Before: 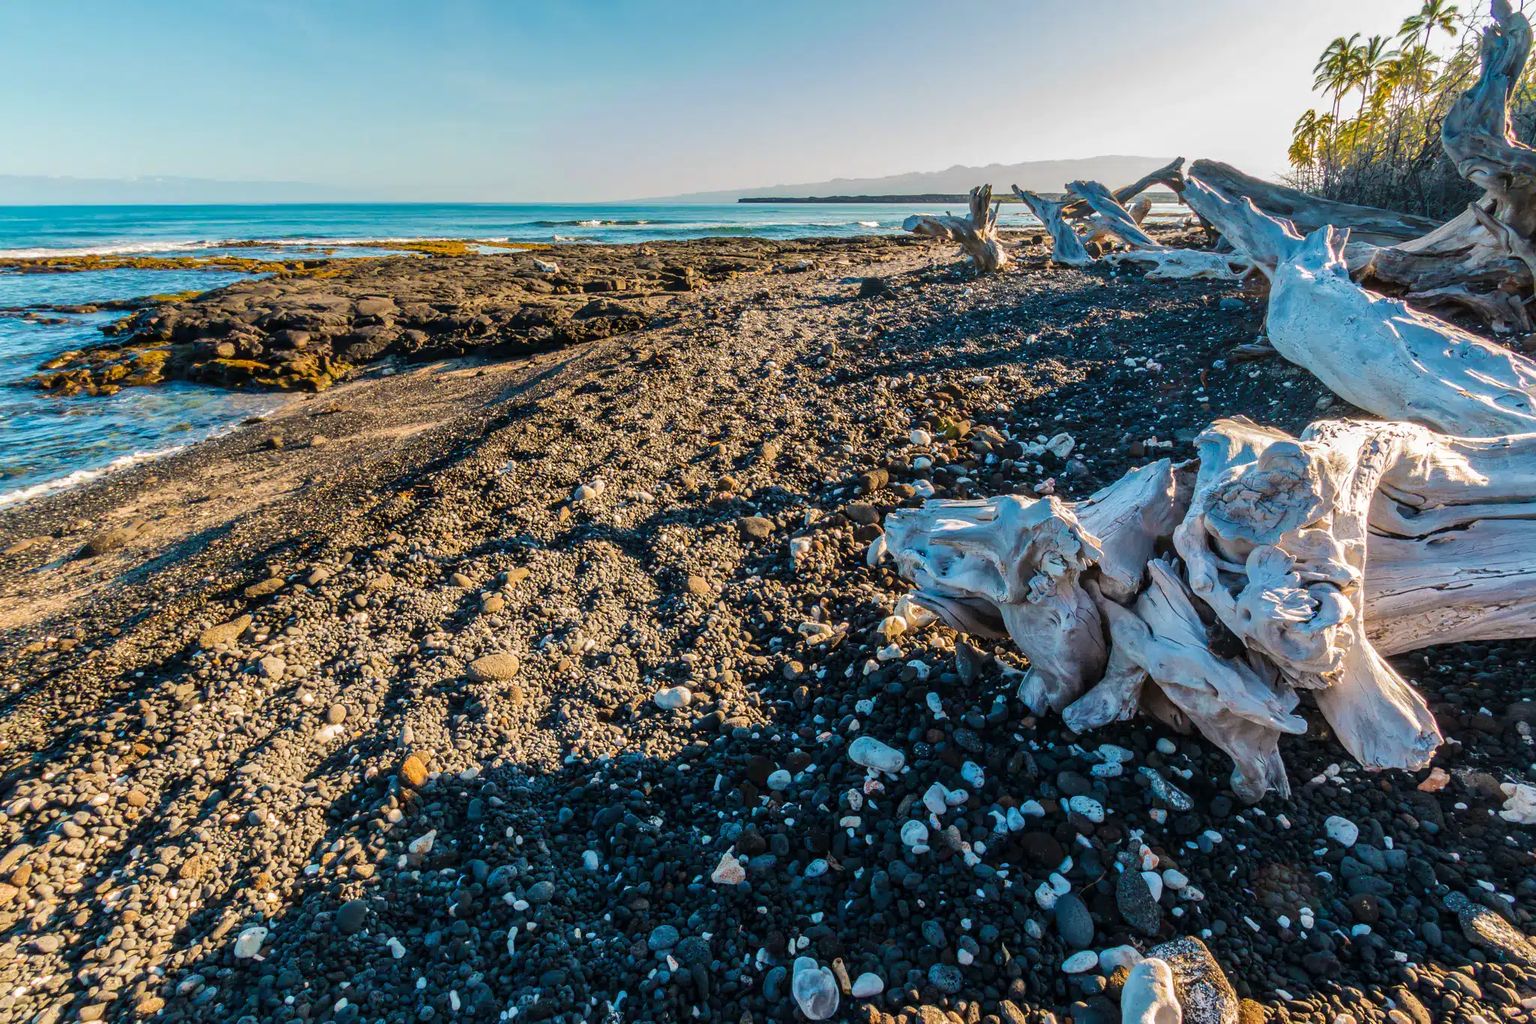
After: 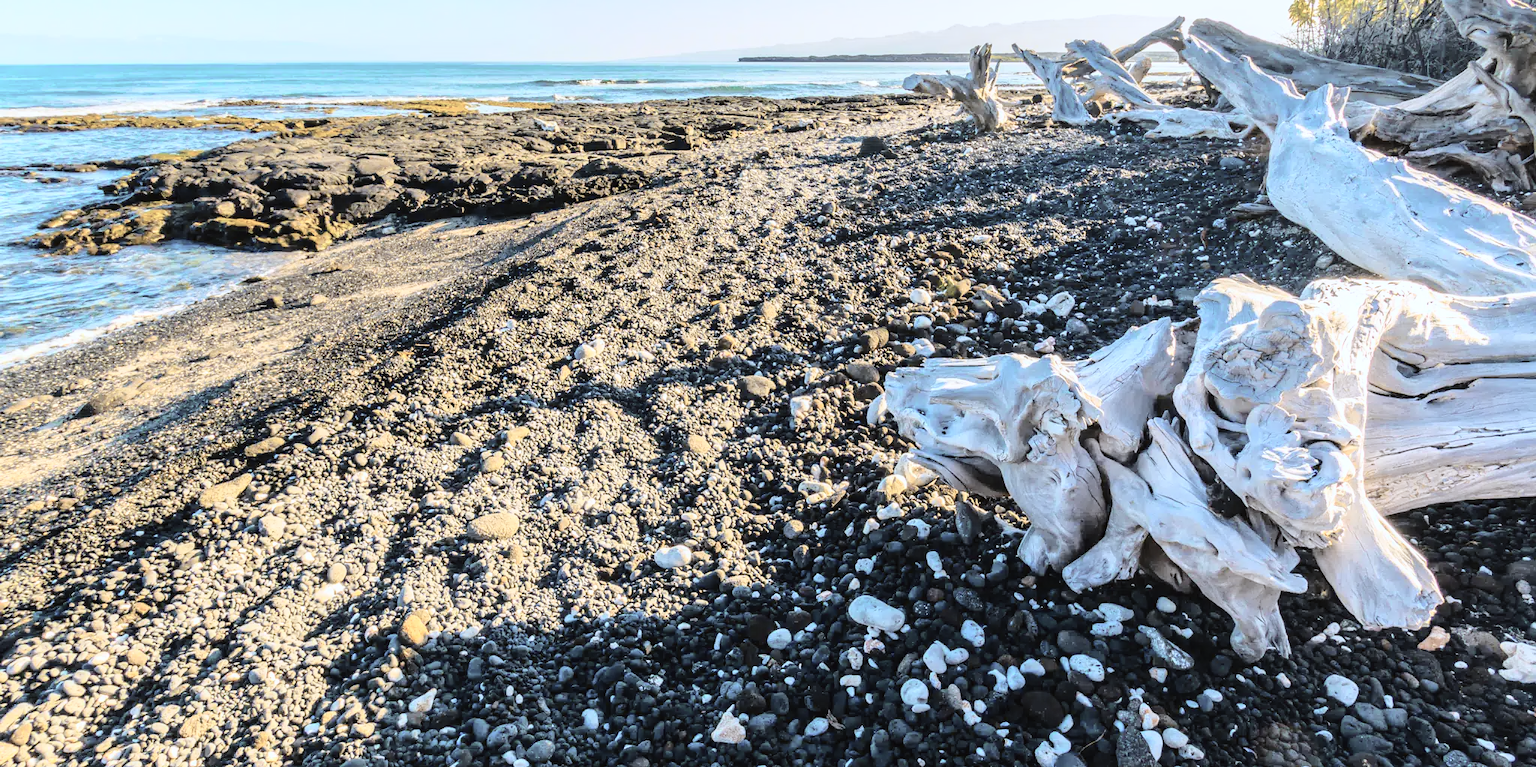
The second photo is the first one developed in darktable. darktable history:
color calibration: illuminant custom, x 0.368, y 0.373, temperature 4330.32 K
crop: top 13.819%, bottom 11.169%
contrast brightness saturation: brightness 0.18, saturation -0.5
tone curve: curves: ch0 [(0, 0.019) (0.078, 0.058) (0.223, 0.217) (0.424, 0.553) (0.631, 0.764) (0.816, 0.932) (1, 1)]; ch1 [(0, 0) (0.262, 0.227) (0.417, 0.386) (0.469, 0.467) (0.502, 0.503) (0.544, 0.548) (0.57, 0.579) (0.608, 0.62) (0.65, 0.68) (0.994, 0.987)]; ch2 [(0, 0) (0.262, 0.188) (0.5, 0.504) (0.553, 0.592) (0.599, 0.653) (1, 1)], color space Lab, independent channels, preserve colors none
